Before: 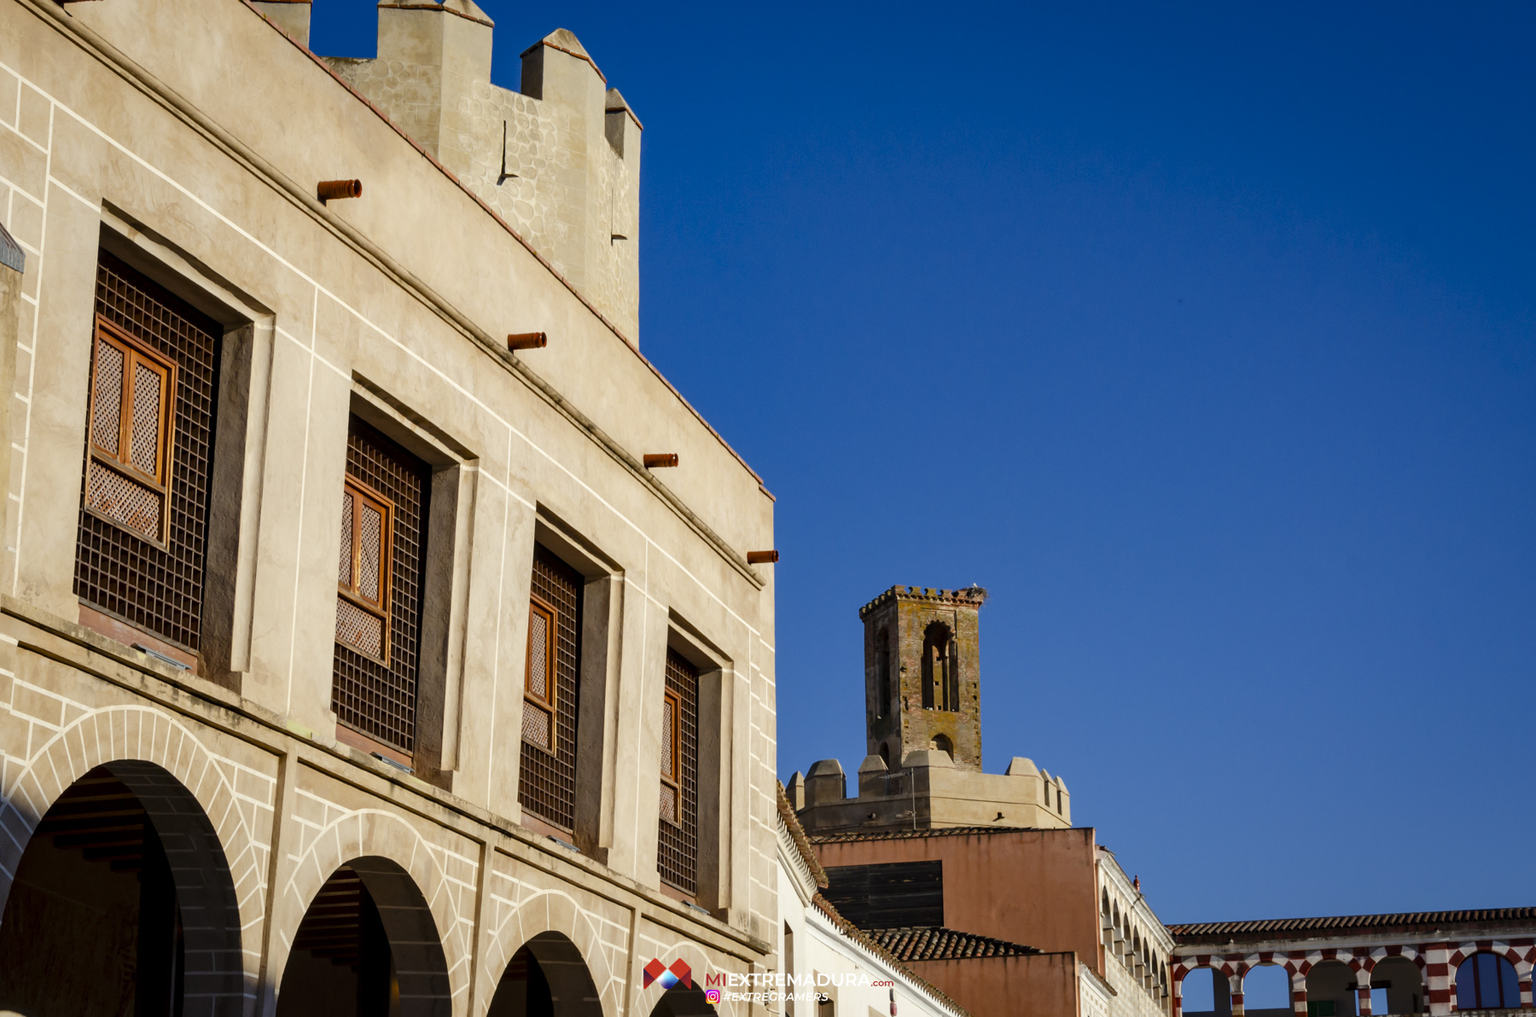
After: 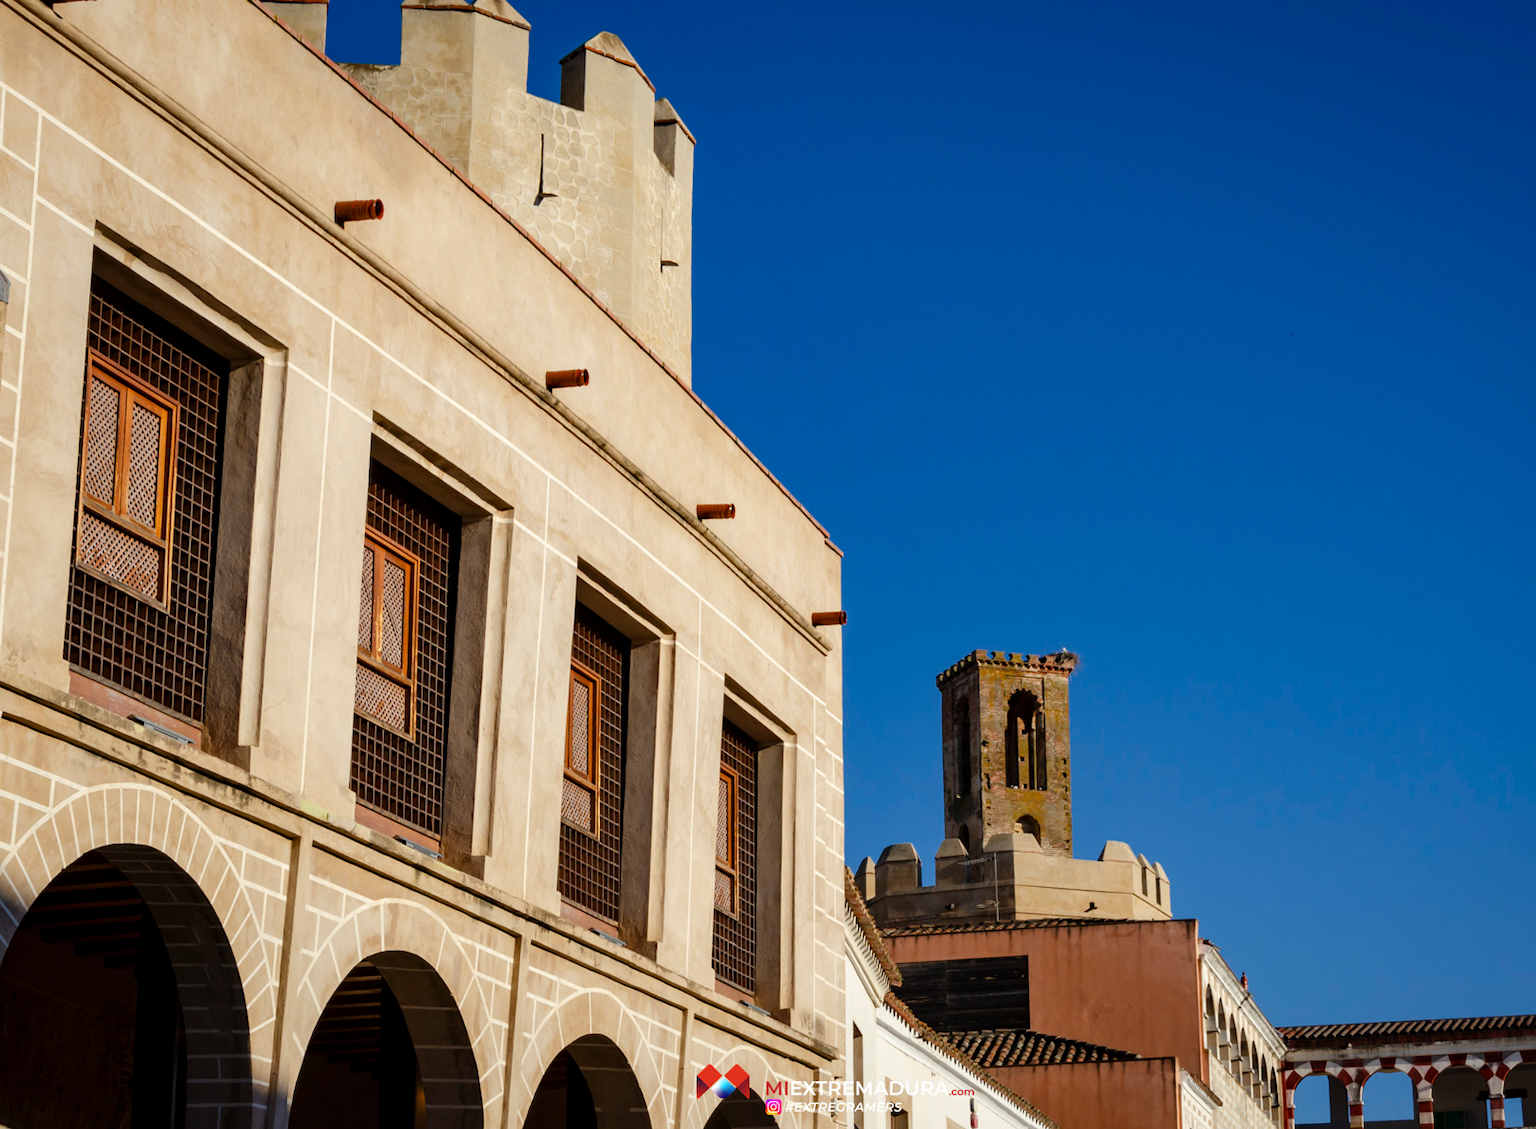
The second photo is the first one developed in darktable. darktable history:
crop and rotate: left 1.088%, right 8.807%
tone equalizer: on, module defaults
